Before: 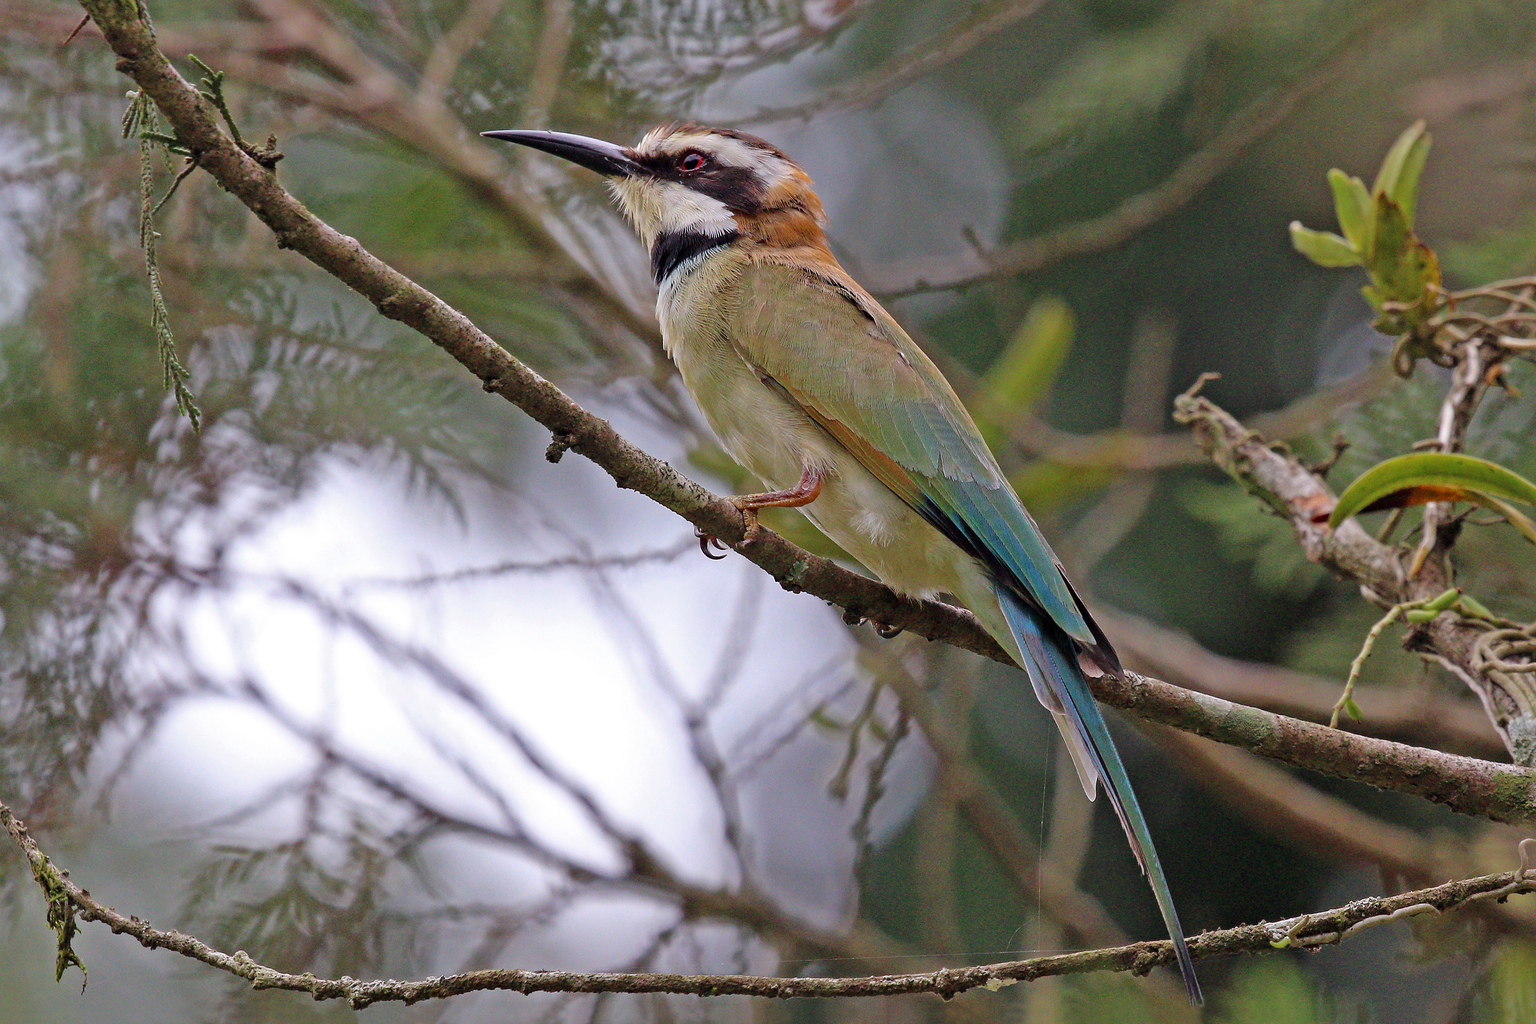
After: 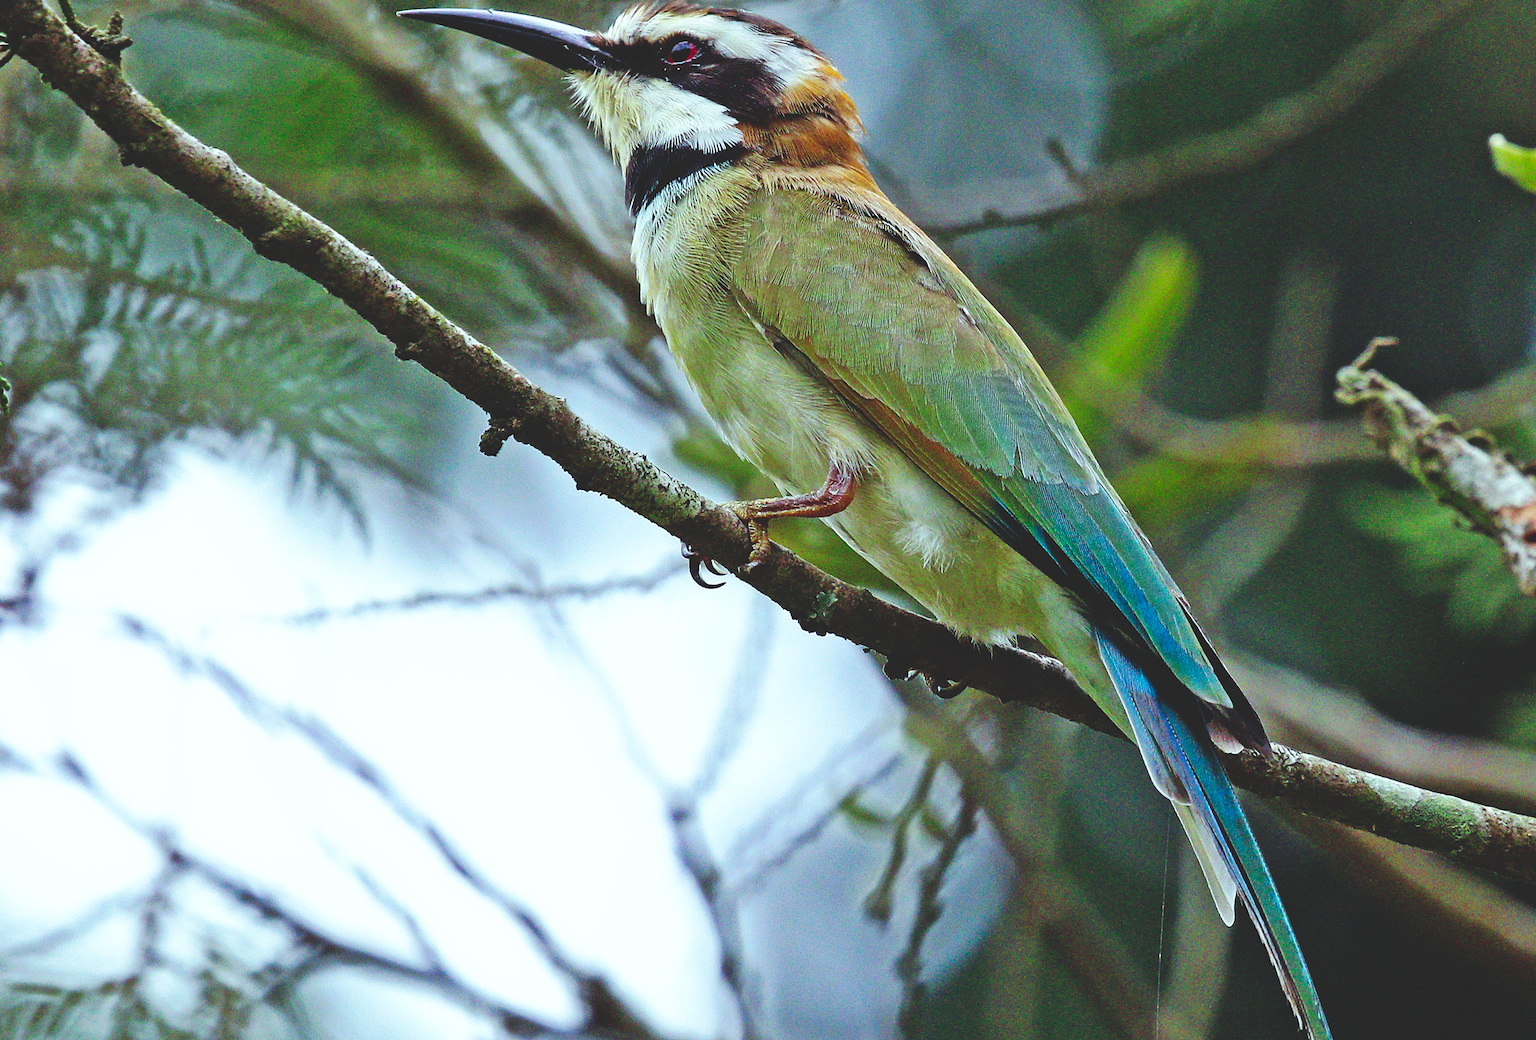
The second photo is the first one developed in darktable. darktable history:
color balance: mode lift, gamma, gain (sRGB), lift [0.997, 0.979, 1.021, 1.011], gamma [1, 1.084, 0.916, 0.998], gain [1, 0.87, 1.13, 1.101], contrast 4.55%, contrast fulcrum 38.24%, output saturation 104.09%
tone curve: curves: ch0 [(0, 0) (0.003, 0.156) (0.011, 0.156) (0.025, 0.161) (0.044, 0.161) (0.069, 0.161) (0.1, 0.166) (0.136, 0.168) (0.177, 0.179) (0.224, 0.202) (0.277, 0.241) (0.335, 0.296) (0.399, 0.378) (0.468, 0.484) (0.543, 0.604) (0.623, 0.728) (0.709, 0.822) (0.801, 0.918) (0.898, 0.98) (1, 1)], preserve colors none
crop and rotate: left 11.831%, top 11.346%, right 13.429%, bottom 13.899%
rotate and perspective: rotation 0.226°, lens shift (vertical) -0.042, crop left 0.023, crop right 0.982, crop top 0.006, crop bottom 0.994
